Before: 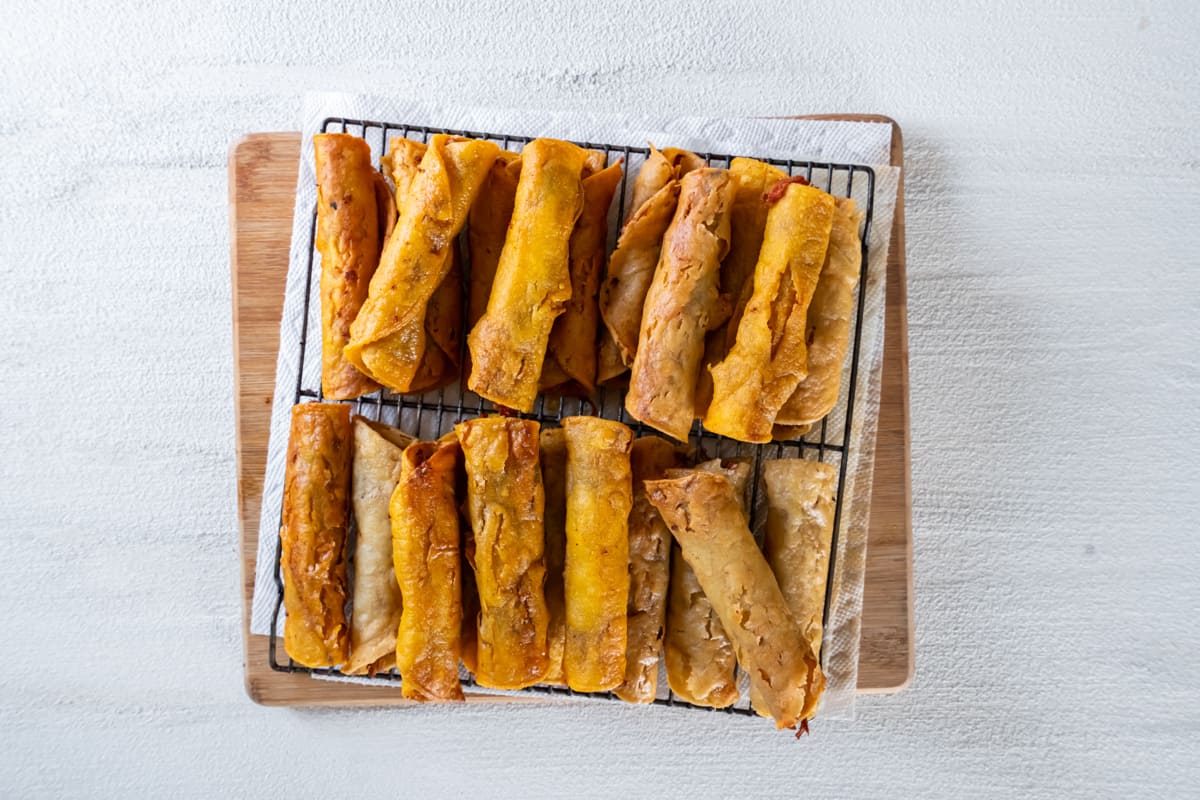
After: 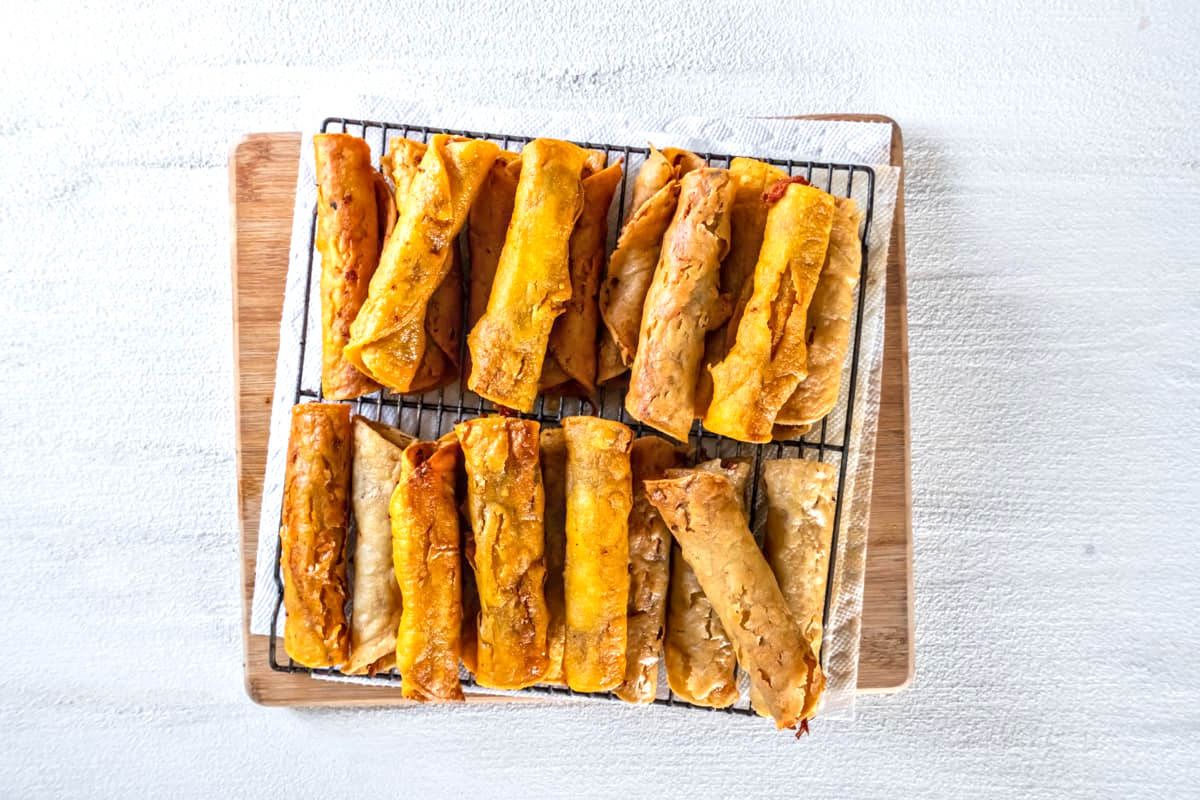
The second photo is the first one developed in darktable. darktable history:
local contrast: on, module defaults
exposure: black level correction 0, exposure 0.7 EV, compensate exposure bias true, compensate highlight preservation false
tone equalizer: -8 EV -0.002 EV, -7 EV 0.005 EV, -6 EV -0.009 EV, -5 EV 0.011 EV, -4 EV -0.012 EV, -3 EV 0.007 EV, -2 EV -0.062 EV, -1 EV -0.293 EV, +0 EV -0.582 EV, smoothing diameter 2%, edges refinement/feathering 20, mask exposure compensation -1.57 EV, filter diffusion 5
